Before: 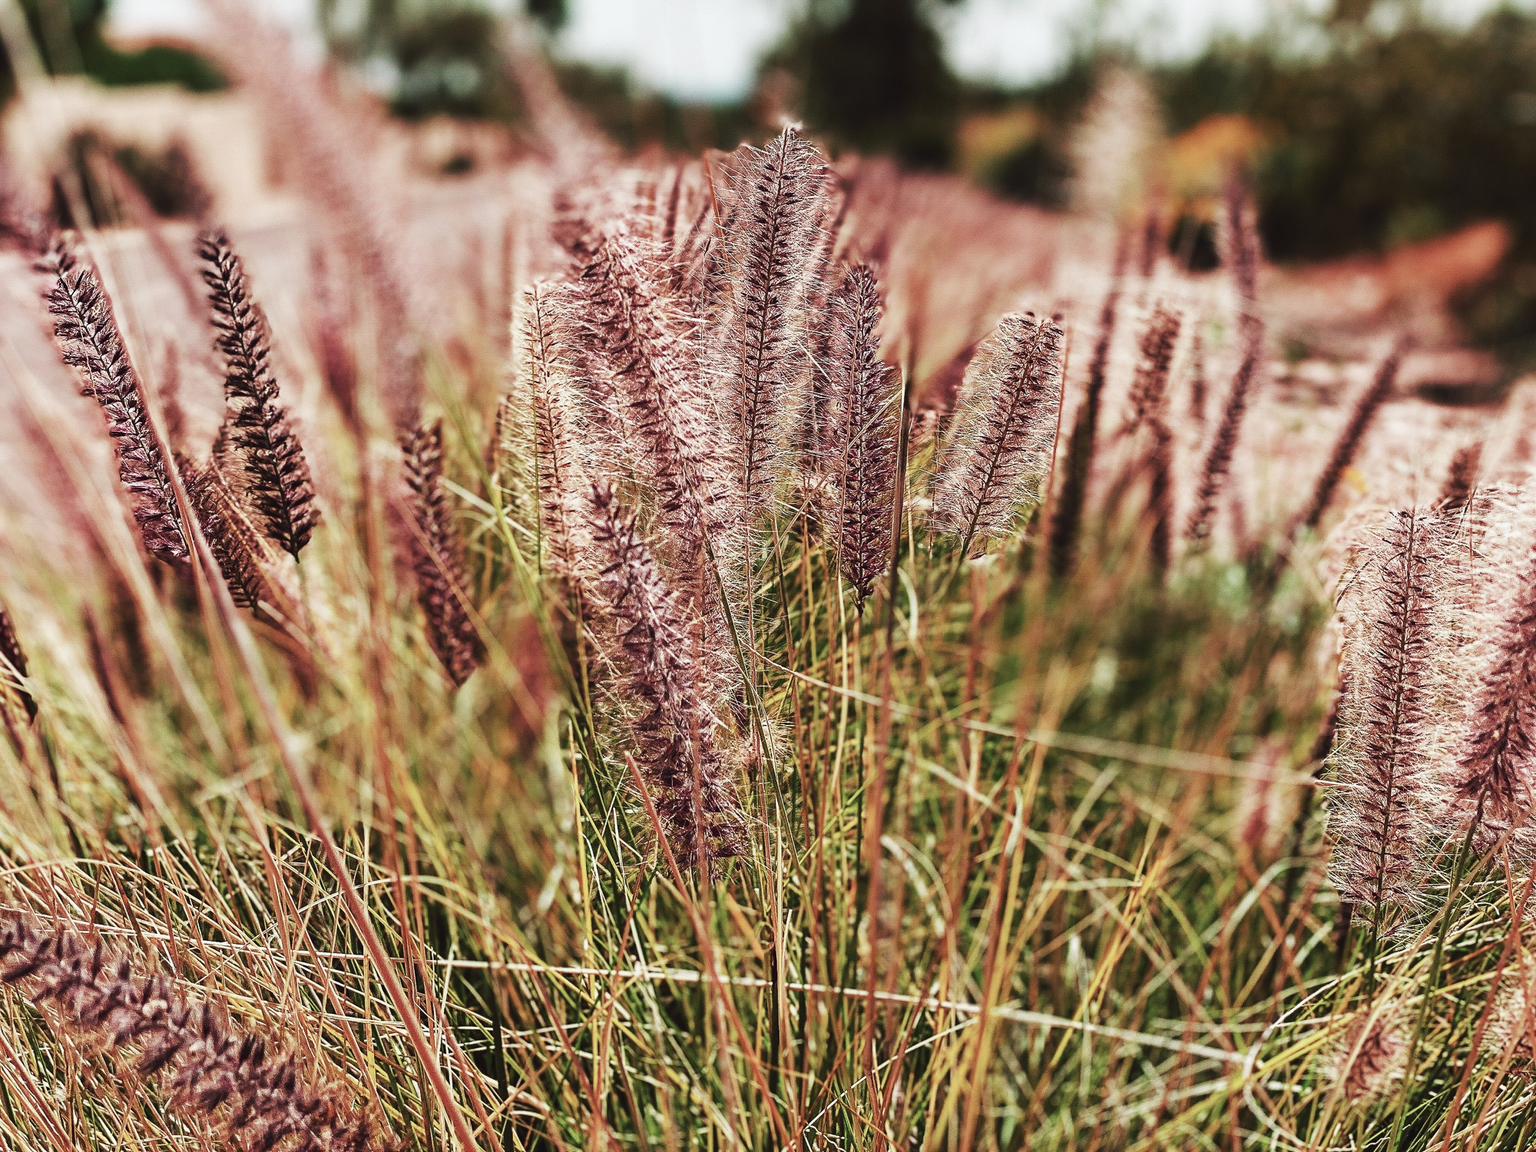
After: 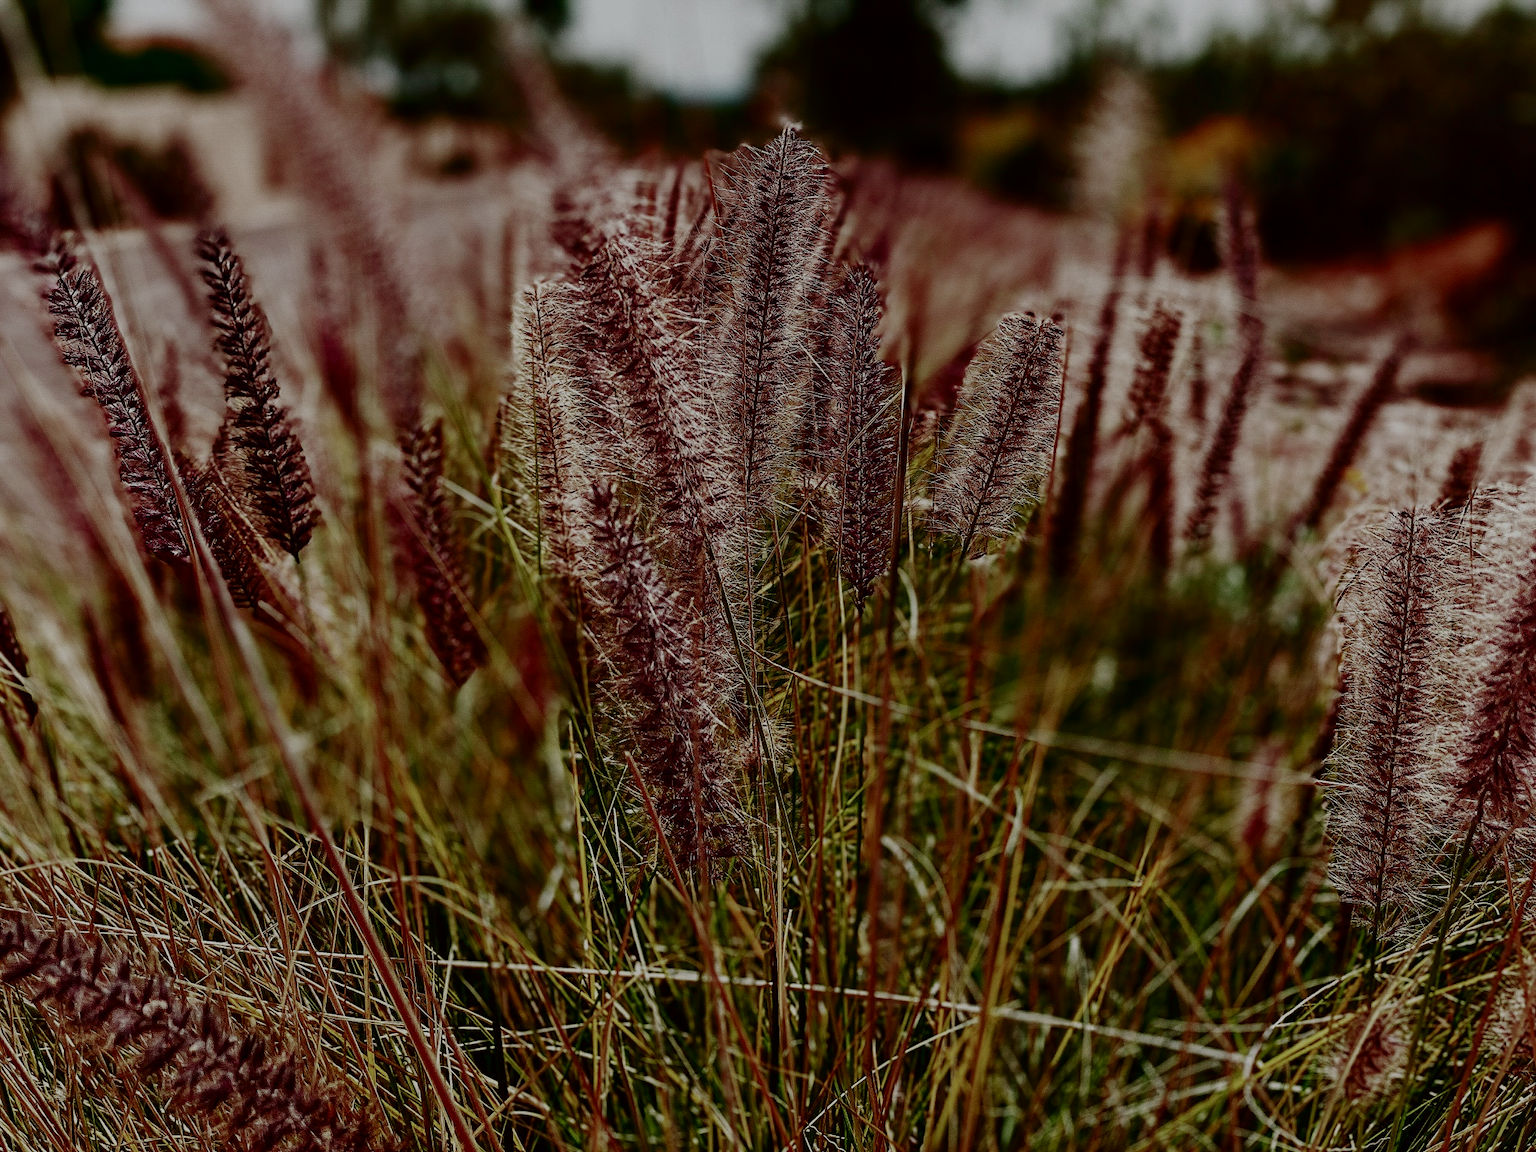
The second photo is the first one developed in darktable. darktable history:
contrast brightness saturation: brightness -0.509
exposure: exposure -0.434 EV, compensate highlight preservation false
